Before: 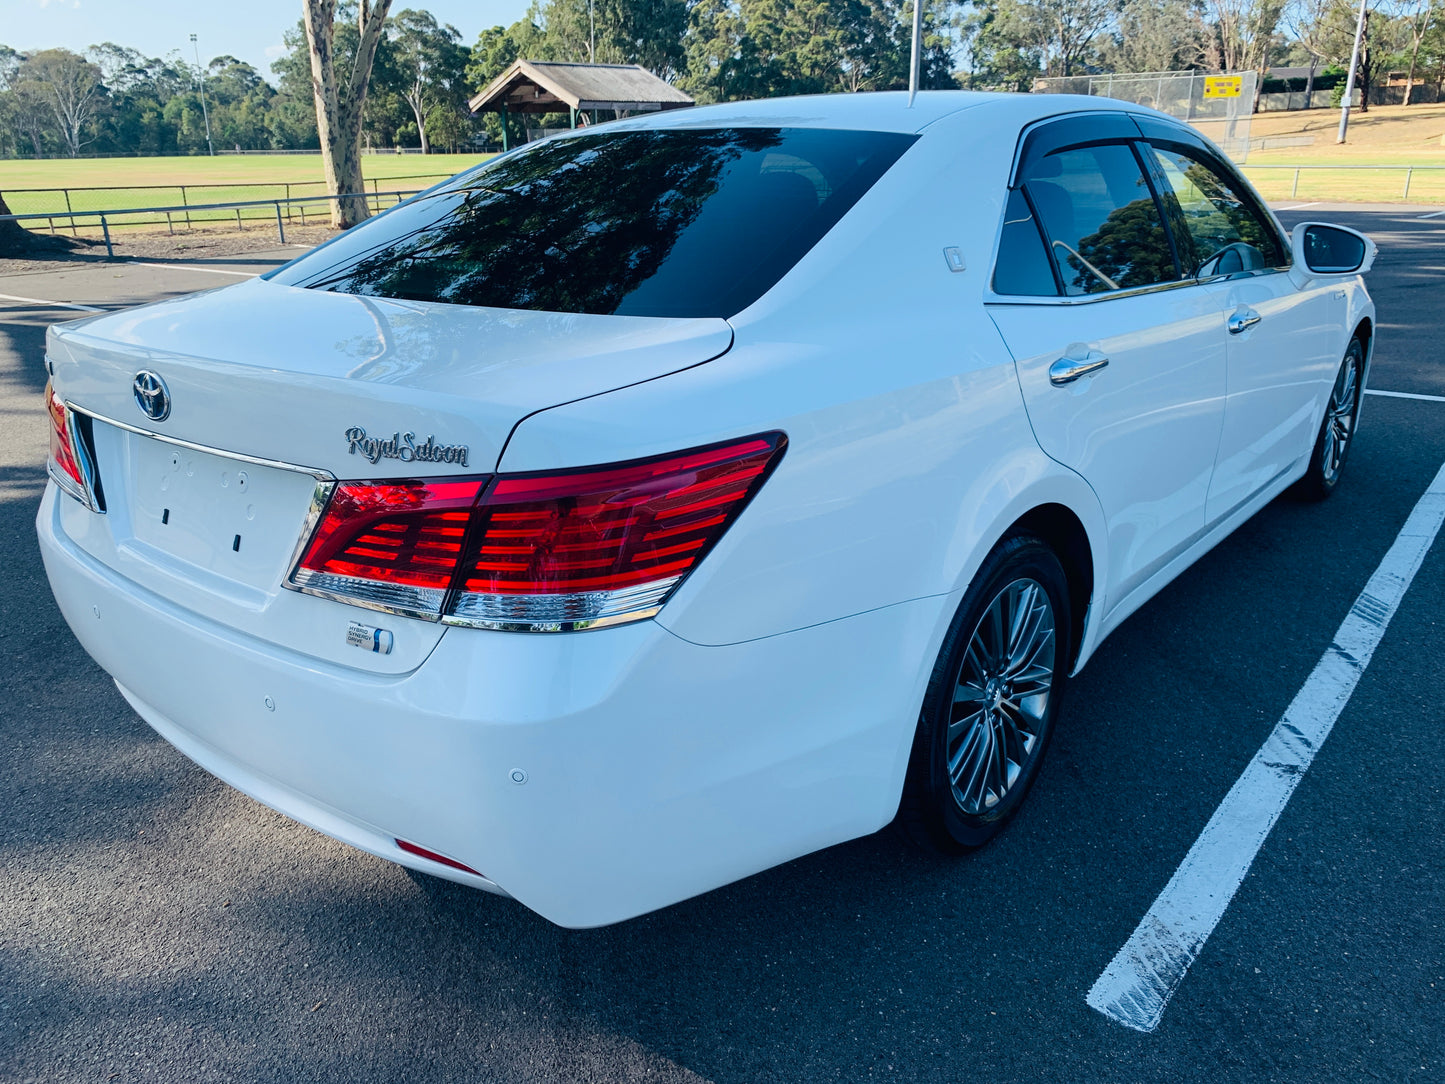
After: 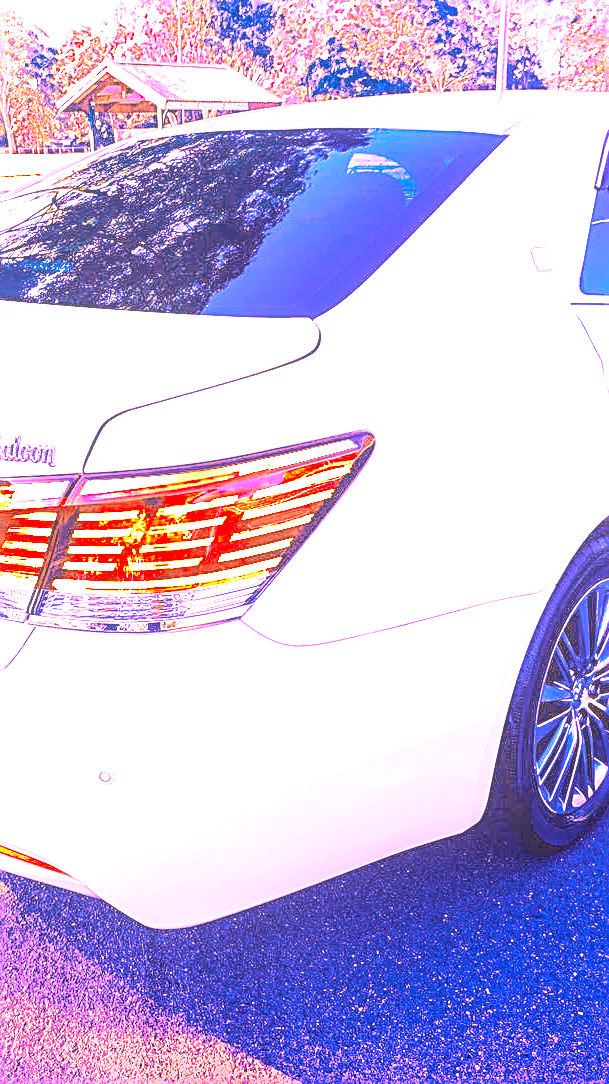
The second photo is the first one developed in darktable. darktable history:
exposure: black level correction 0, exposure 2 EV, compensate highlight preservation false
color zones: curves: ch0 [(0, 0.5) (0.125, 0.4) (0.25, 0.5) (0.375, 0.4) (0.5, 0.4) (0.625, 0.35) (0.75, 0.35) (0.875, 0.5)]; ch1 [(0, 0.35) (0.125, 0.45) (0.25, 0.35) (0.375, 0.35) (0.5, 0.35) (0.625, 0.35) (0.75, 0.45) (0.875, 0.35)]; ch2 [(0, 0.6) (0.125, 0.5) (0.25, 0.5) (0.375, 0.6) (0.5, 0.6) (0.625, 0.5) (0.75, 0.5) (0.875, 0.5)]
color balance rgb: linear chroma grading › global chroma 15%, perceptual saturation grading › global saturation 30%
crop: left 28.583%, right 29.231%
sharpen: on, module defaults
local contrast: on, module defaults
white balance: red 4.26, blue 1.802
